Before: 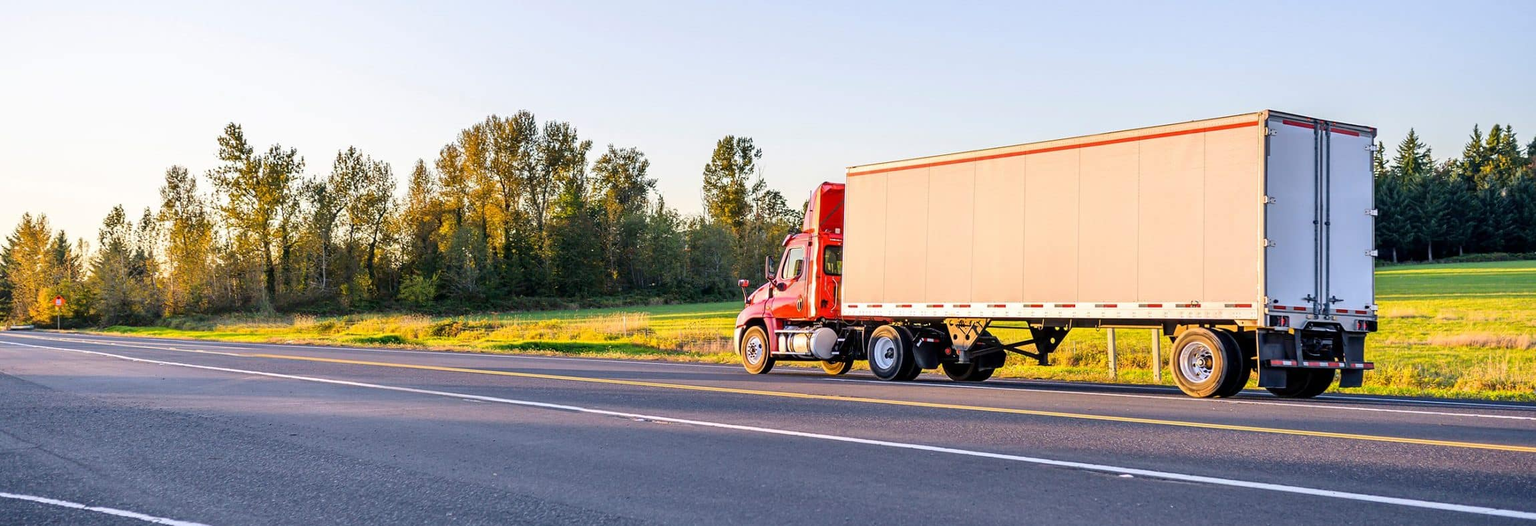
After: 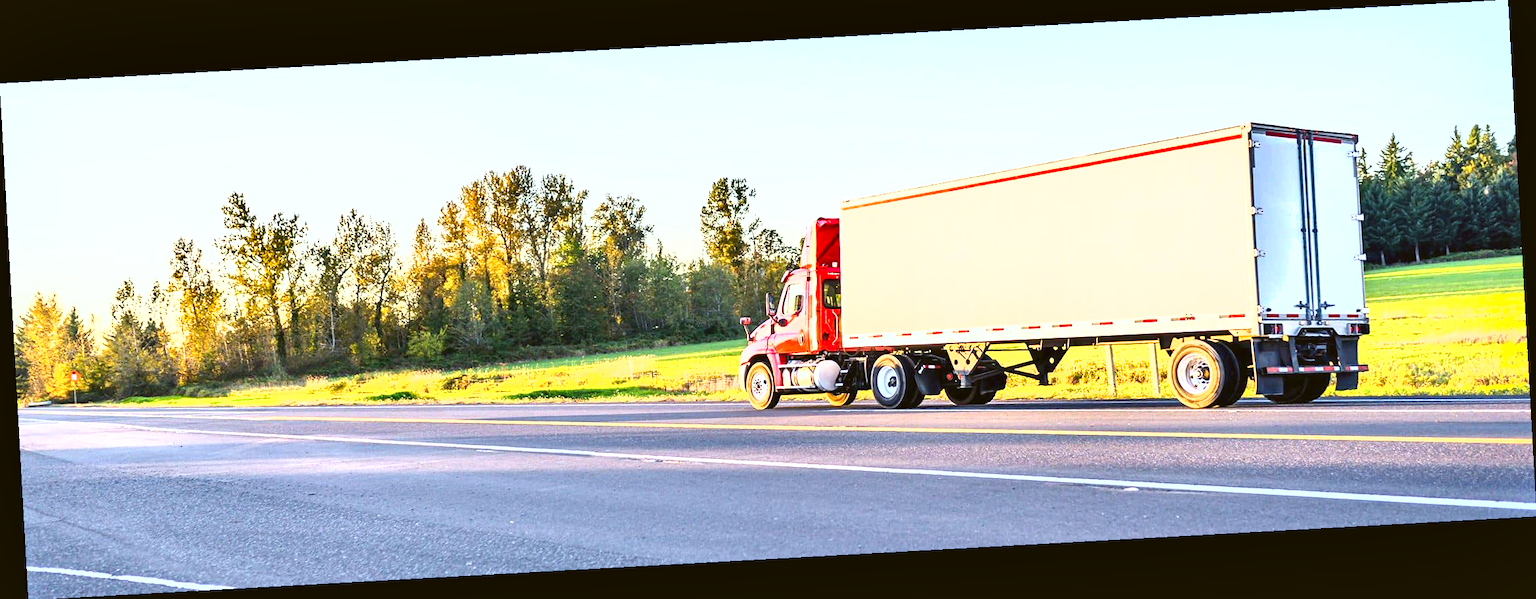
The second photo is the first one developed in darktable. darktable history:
rotate and perspective: rotation -3.18°, automatic cropping off
color balance: lift [1.004, 1.002, 1.002, 0.998], gamma [1, 1.007, 1.002, 0.993], gain [1, 0.977, 1.013, 1.023], contrast -3.64%
shadows and highlights: low approximation 0.01, soften with gaussian
exposure: black level correction 0, exposure 1.45 EV, compensate exposure bias true, compensate highlight preservation false
